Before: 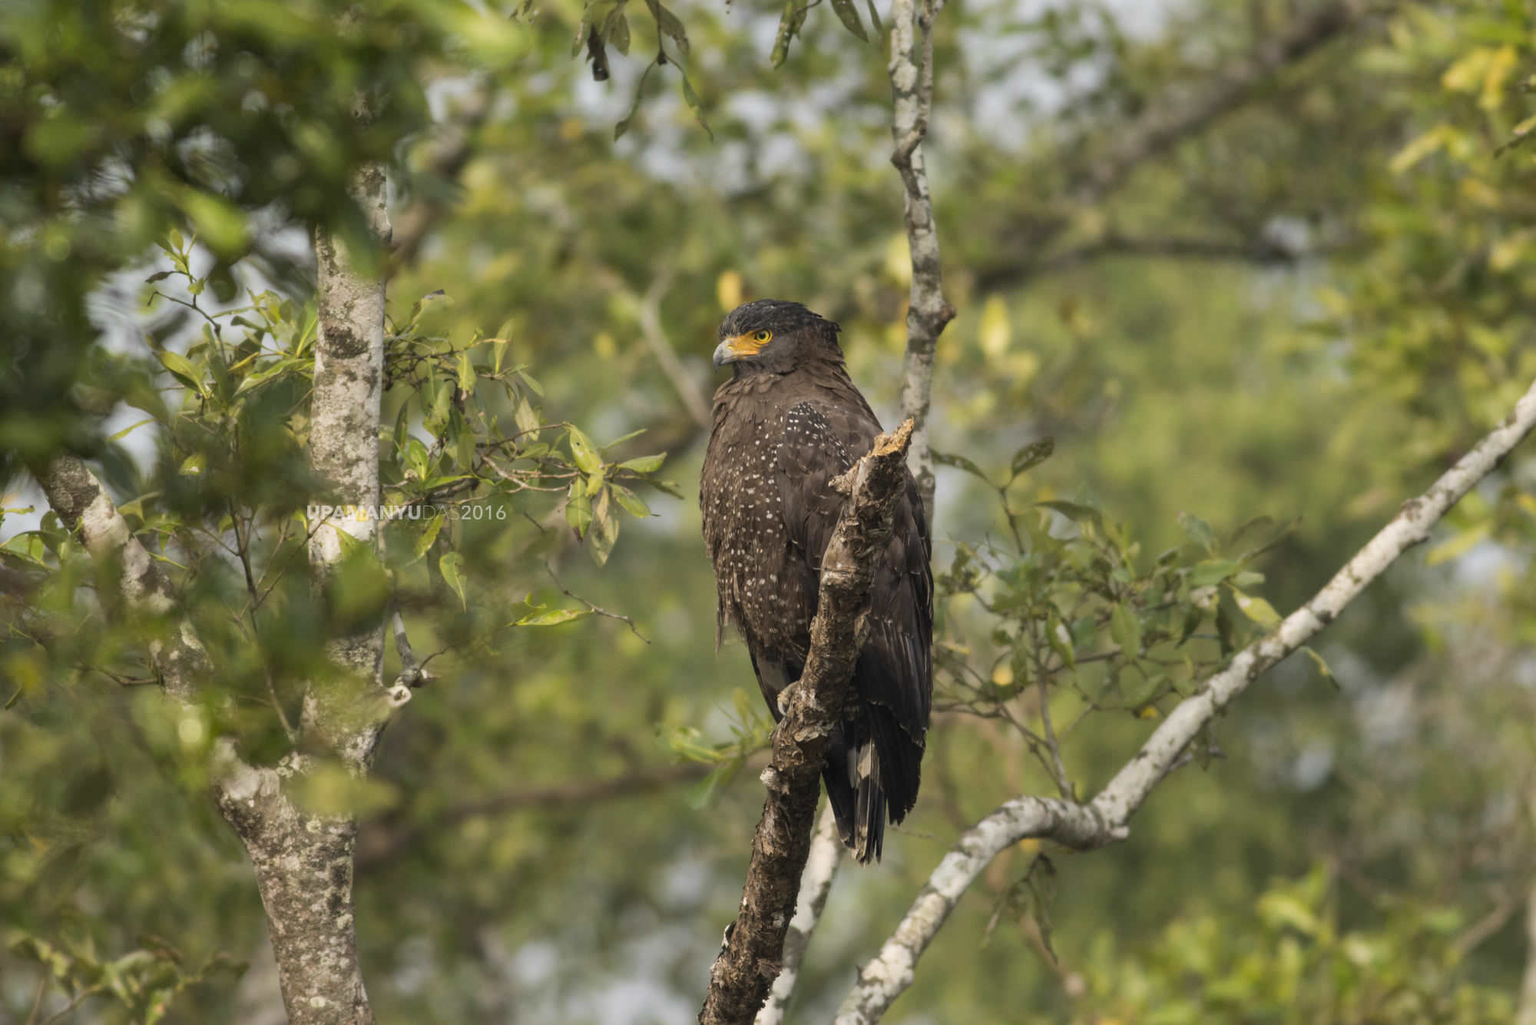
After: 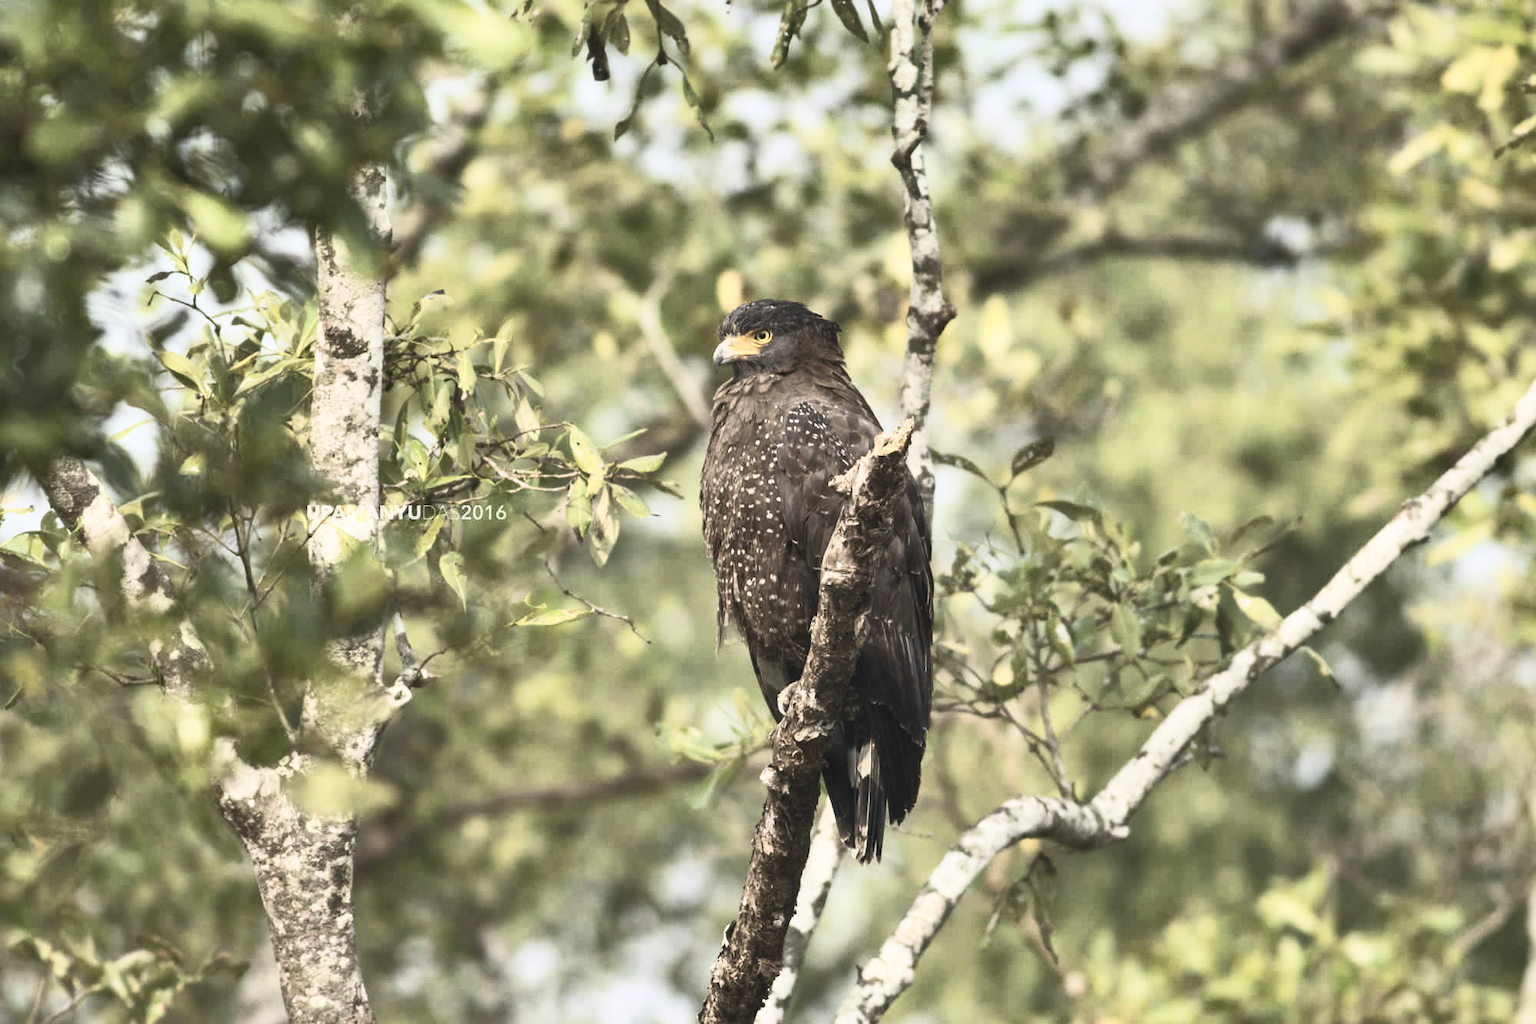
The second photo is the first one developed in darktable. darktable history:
shadows and highlights: low approximation 0.01, soften with gaussian
velvia: strength 30%
contrast brightness saturation: contrast 0.57, brightness 0.57, saturation -0.34
white balance: red 0.988, blue 1.017
